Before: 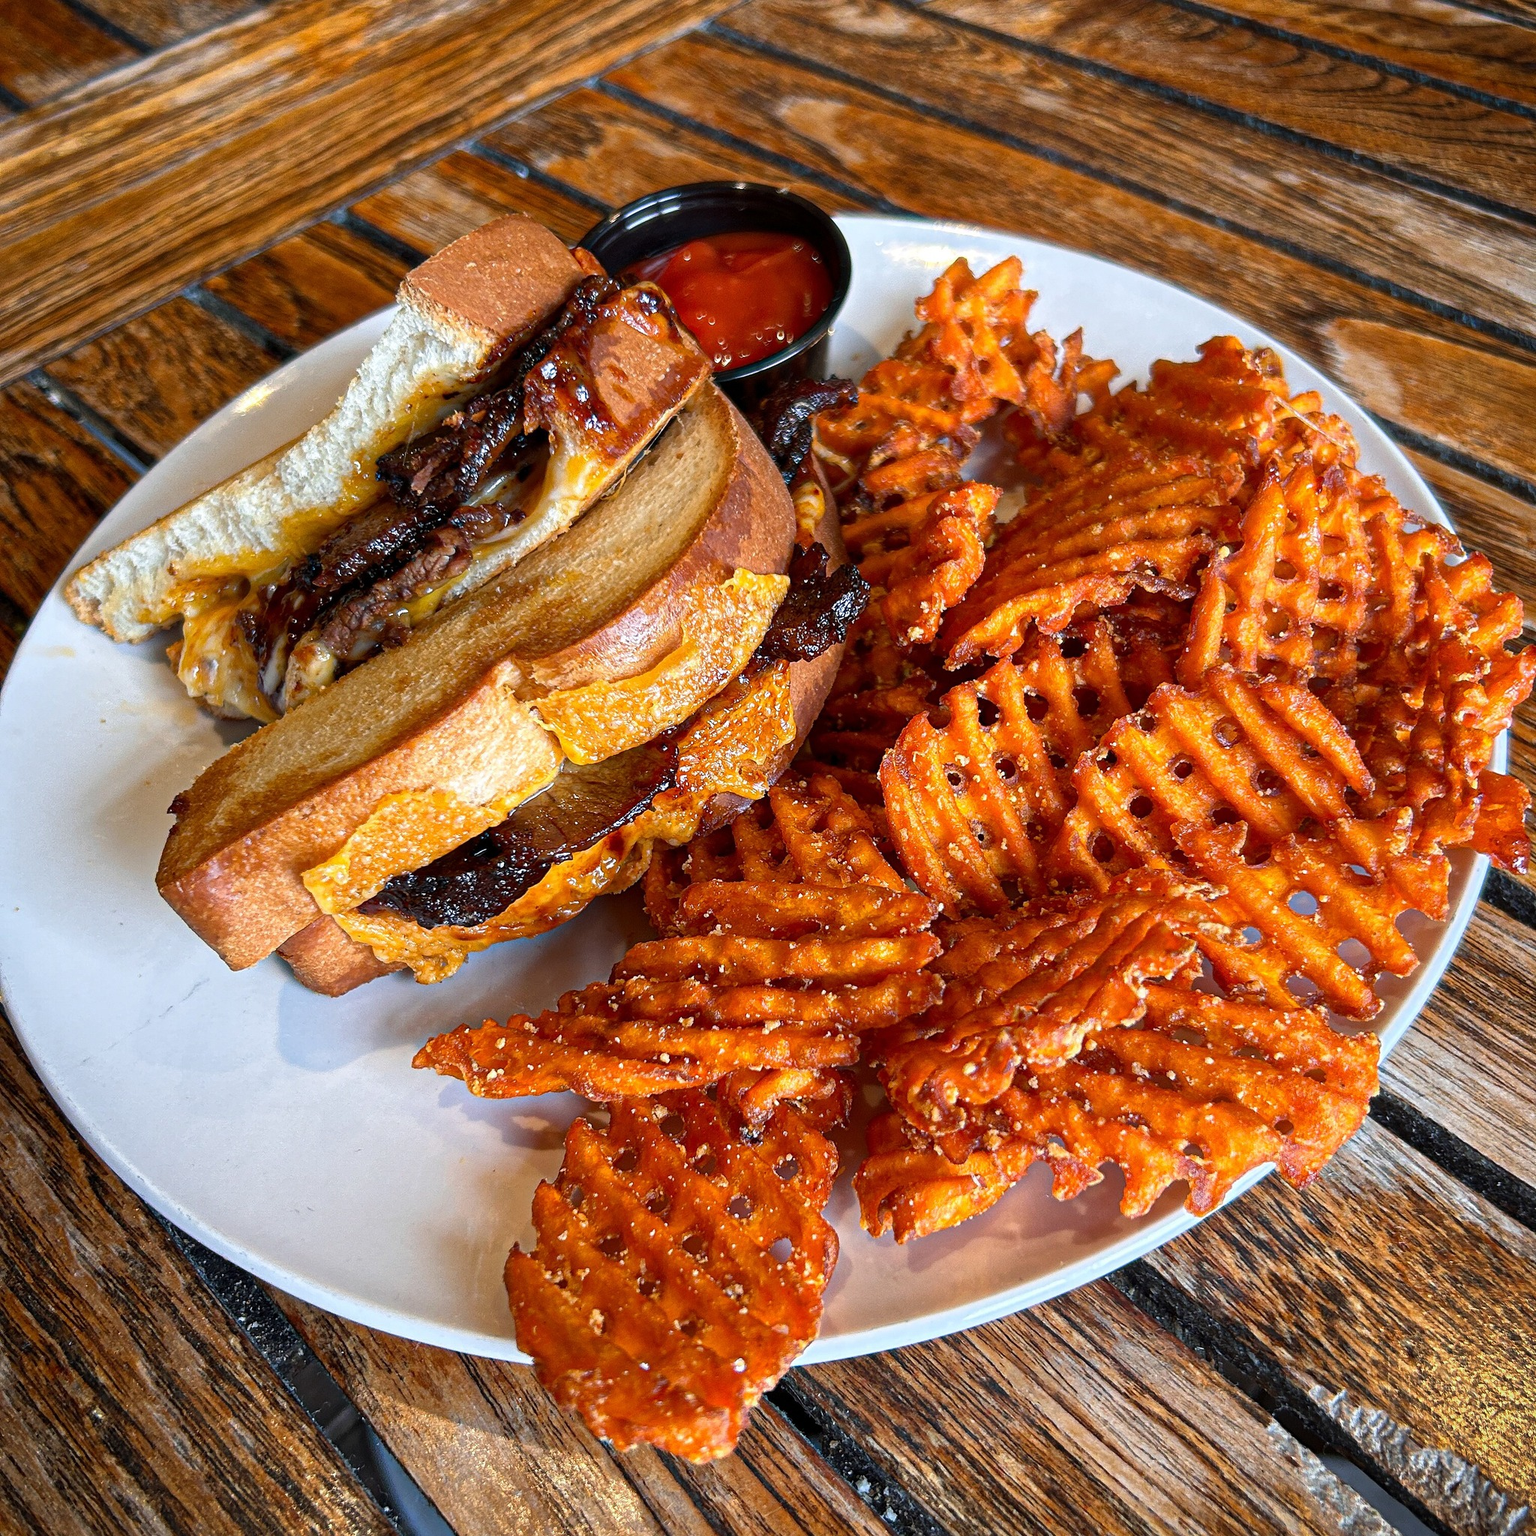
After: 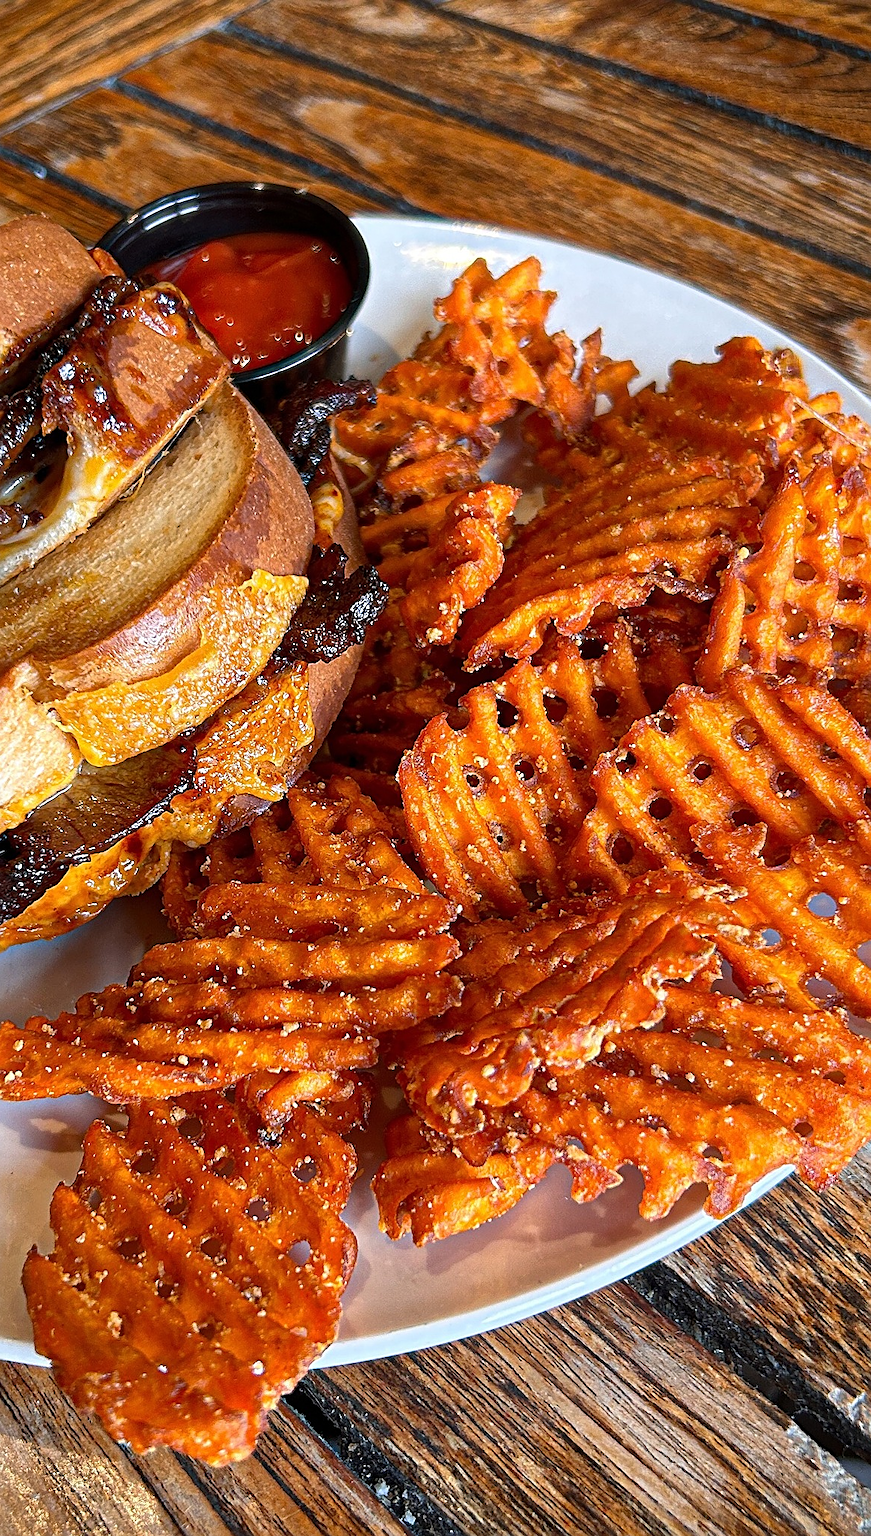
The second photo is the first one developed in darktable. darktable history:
sharpen: on, module defaults
crop: left 31.436%, top 0.024%, right 11.743%
